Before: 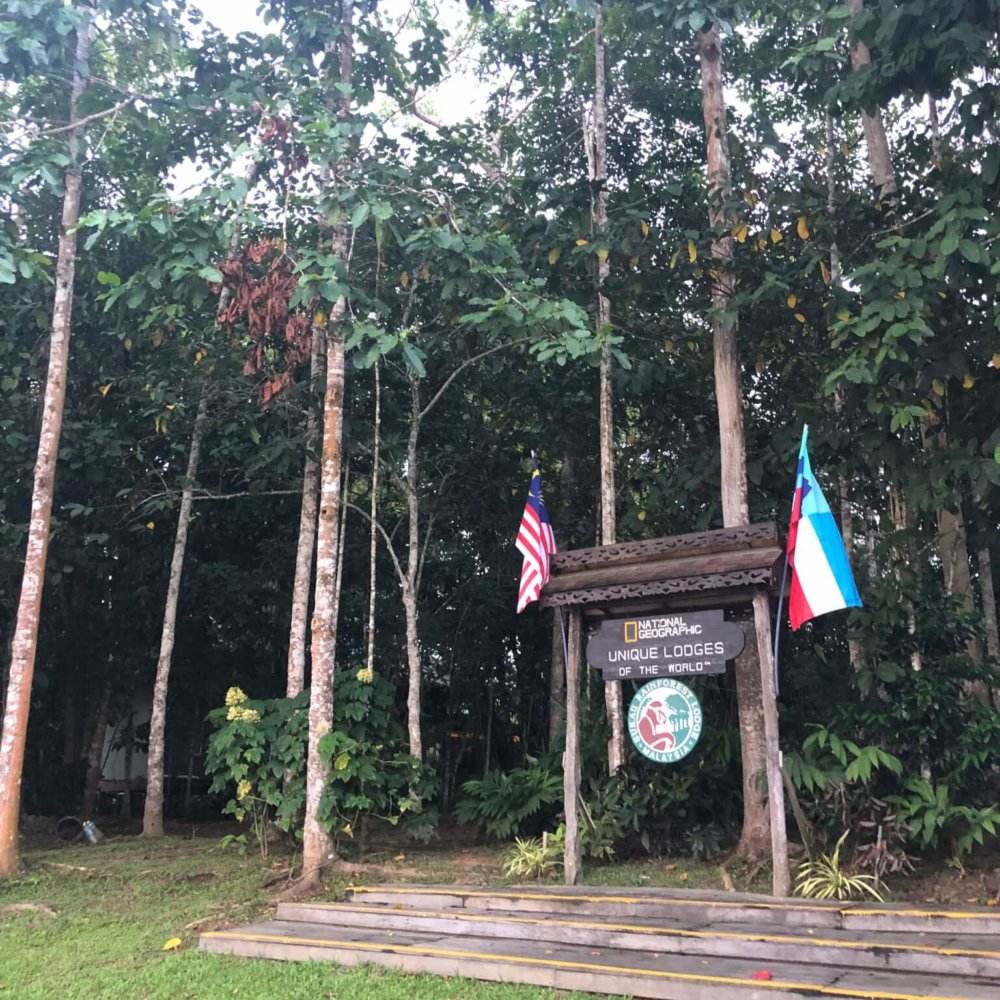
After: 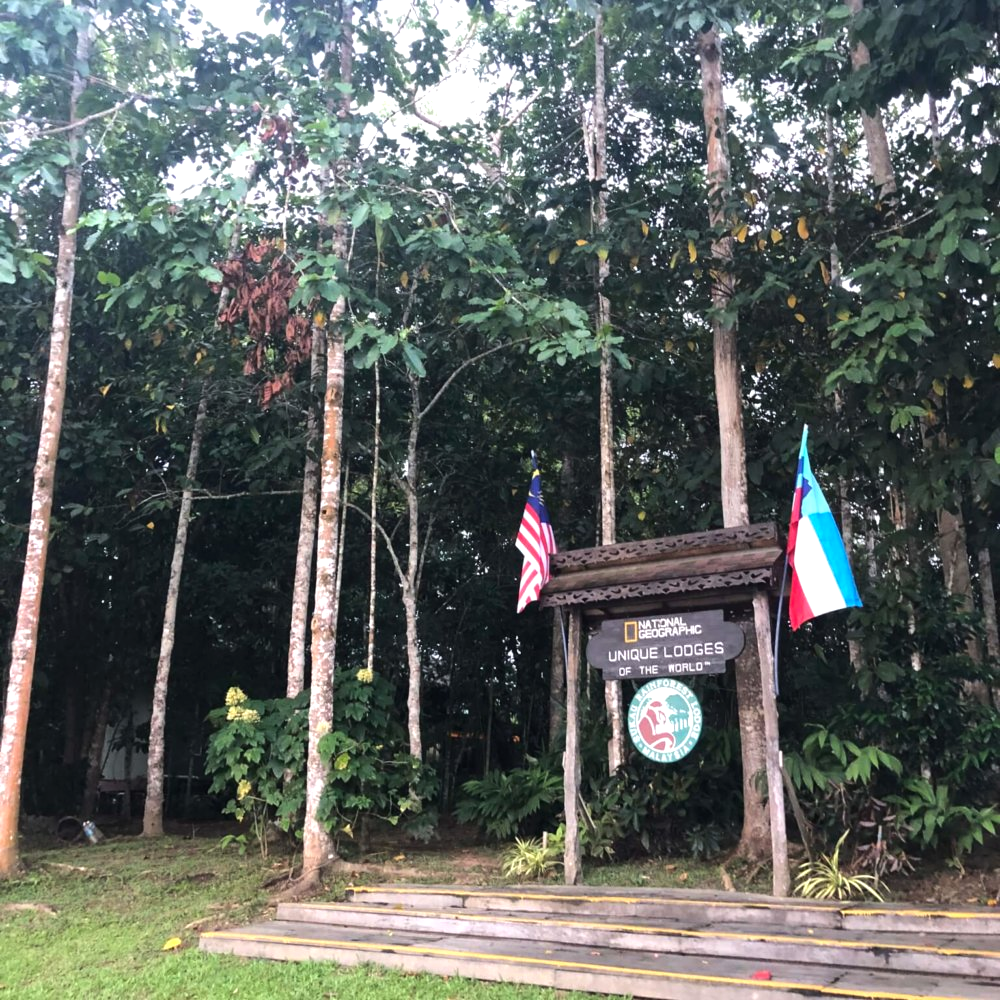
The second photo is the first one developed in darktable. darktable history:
tone equalizer: -8 EV -0.449 EV, -7 EV -0.394 EV, -6 EV -0.341 EV, -5 EV -0.233 EV, -3 EV 0.255 EV, -2 EV 0.356 EV, -1 EV 0.39 EV, +0 EV 0.423 EV, edges refinement/feathering 500, mask exposure compensation -1.26 EV, preserve details no
exposure: black level correction 0.001, compensate highlight preservation false
contrast brightness saturation: contrast -0.015, brightness -0.012, saturation 0.03
